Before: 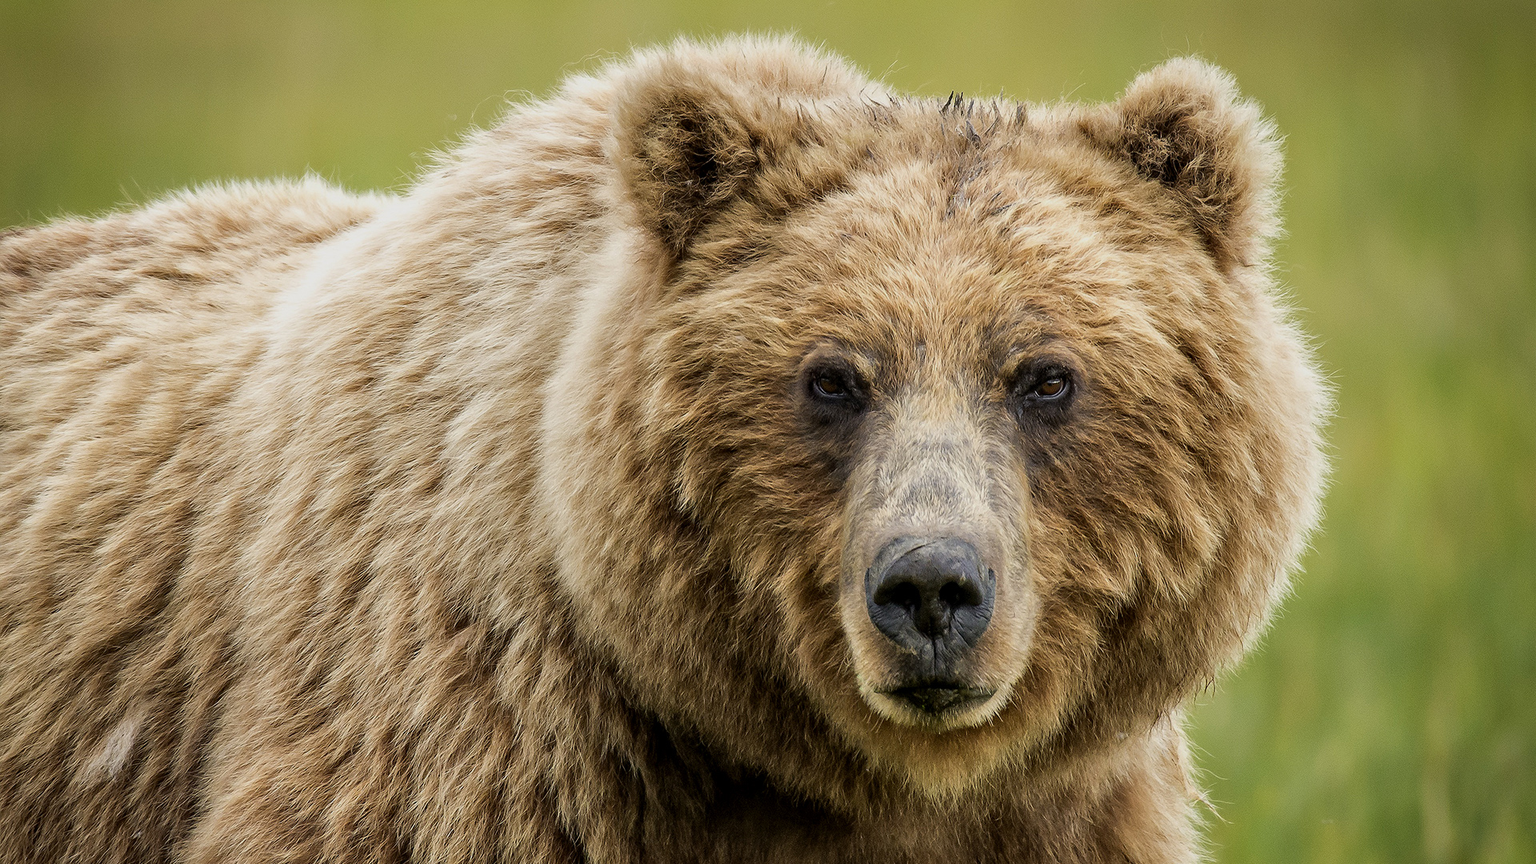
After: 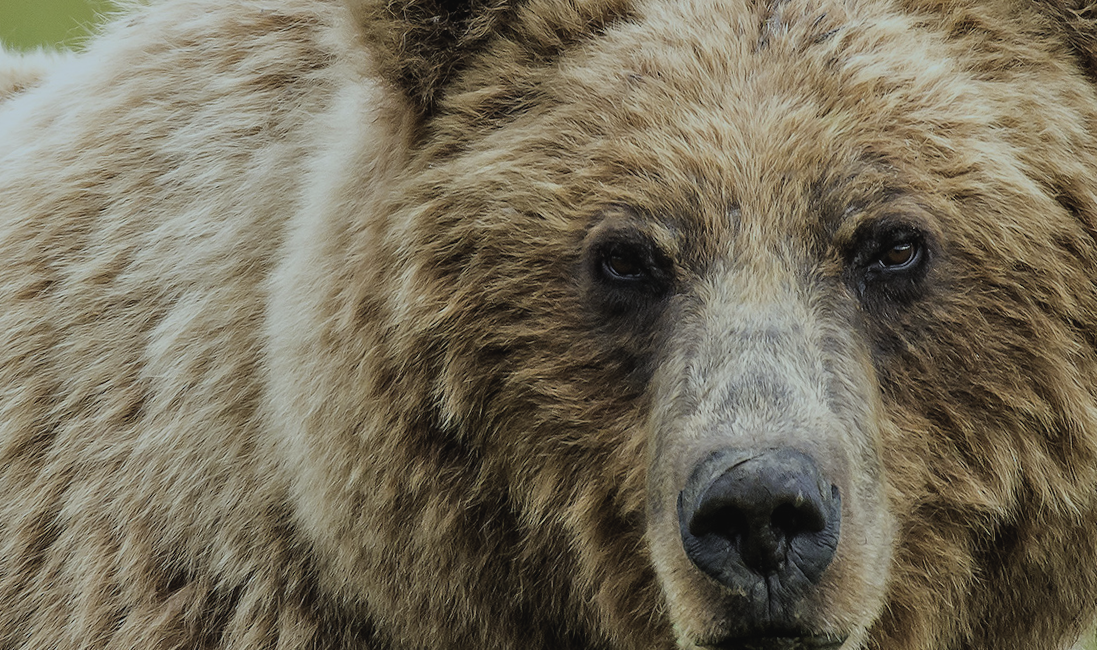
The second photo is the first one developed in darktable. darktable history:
filmic rgb: black relative exposure -12.8 EV, white relative exposure 2.8 EV, threshold 3 EV, target black luminance 0%, hardness 8.54, latitude 70.41%, contrast 1.133, shadows ↔ highlights balance -0.395%, color science v4 (2020), enable highlight reconstruction true
white balance: red 0.925, blue 1.046
bloom: size 9%, threshold 100%, strength 7%
exposure: black level correction -0.015, exposure -0.5 EV, compensate highlight preservation false
contrast brightness saturation: saturation -0.05
crop and rotate: left 22.13%, top 22.054%, right 22.026%, bottom 22.102%
rotate and perspective: rotation -2.56°, automatic cropping off
